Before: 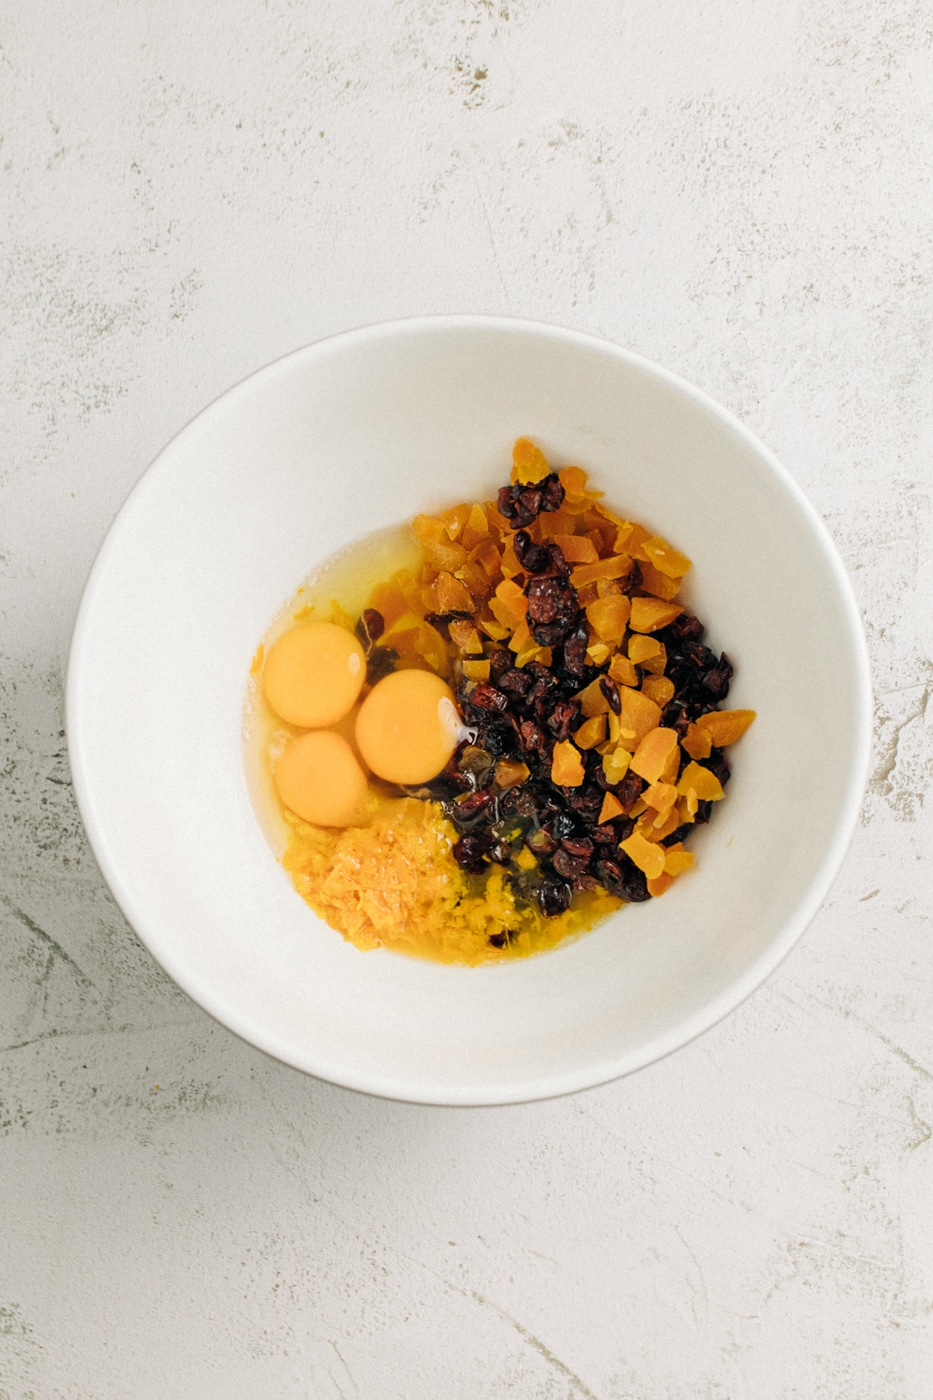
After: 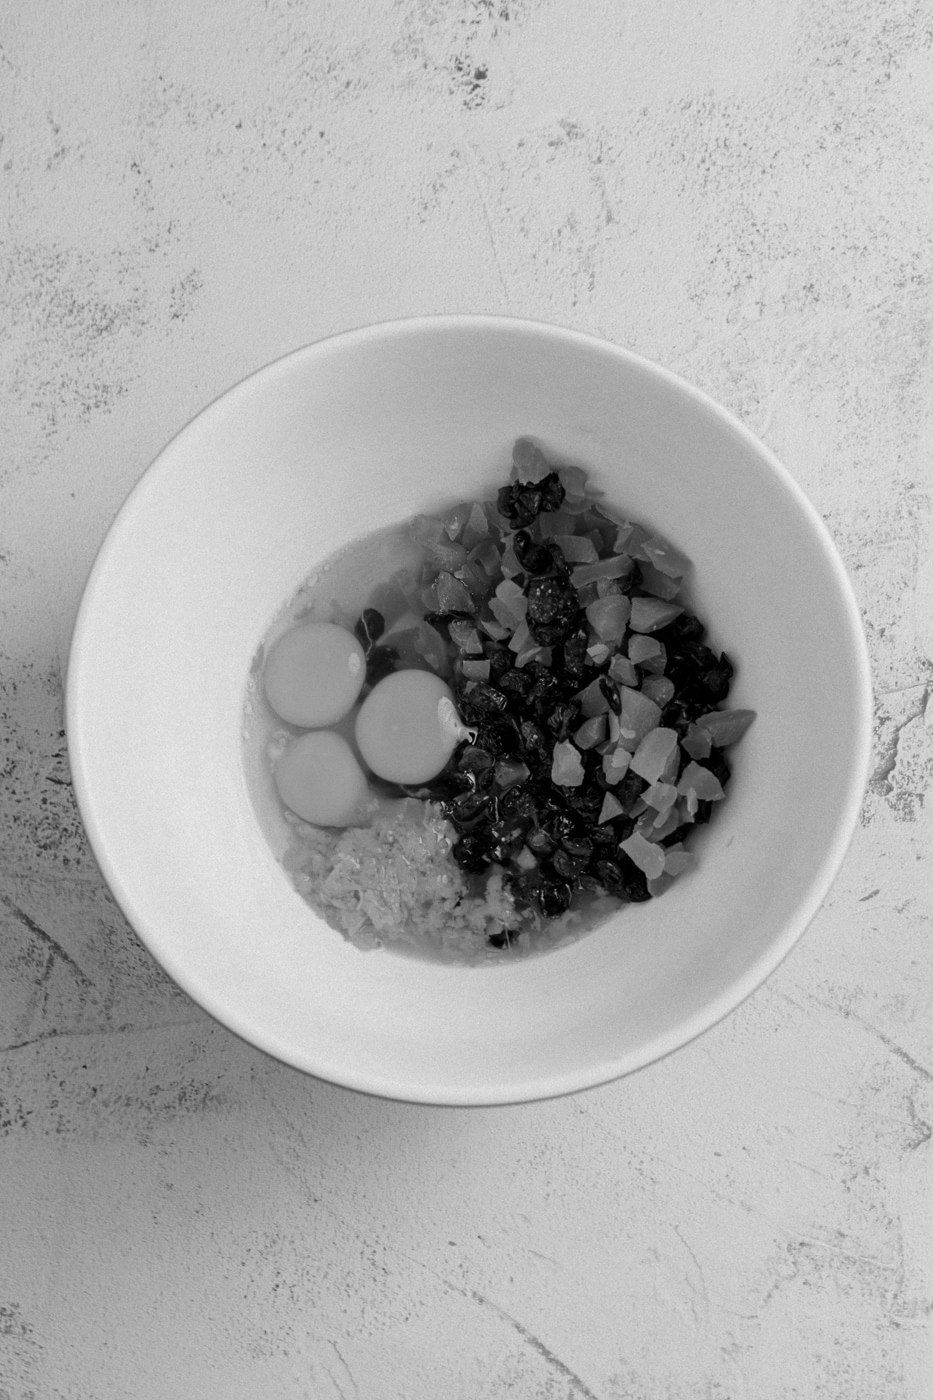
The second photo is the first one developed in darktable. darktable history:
color calibration: output gray [0.28, 0.41, 0.31, 0], gray › normalize channels true, illuminant same as pipeline (D50), adaptation XYZ, x 0.346, y 0.359, gamut compression 0
contrast brightness saturation: brightness -0.25, saturation 0.2
